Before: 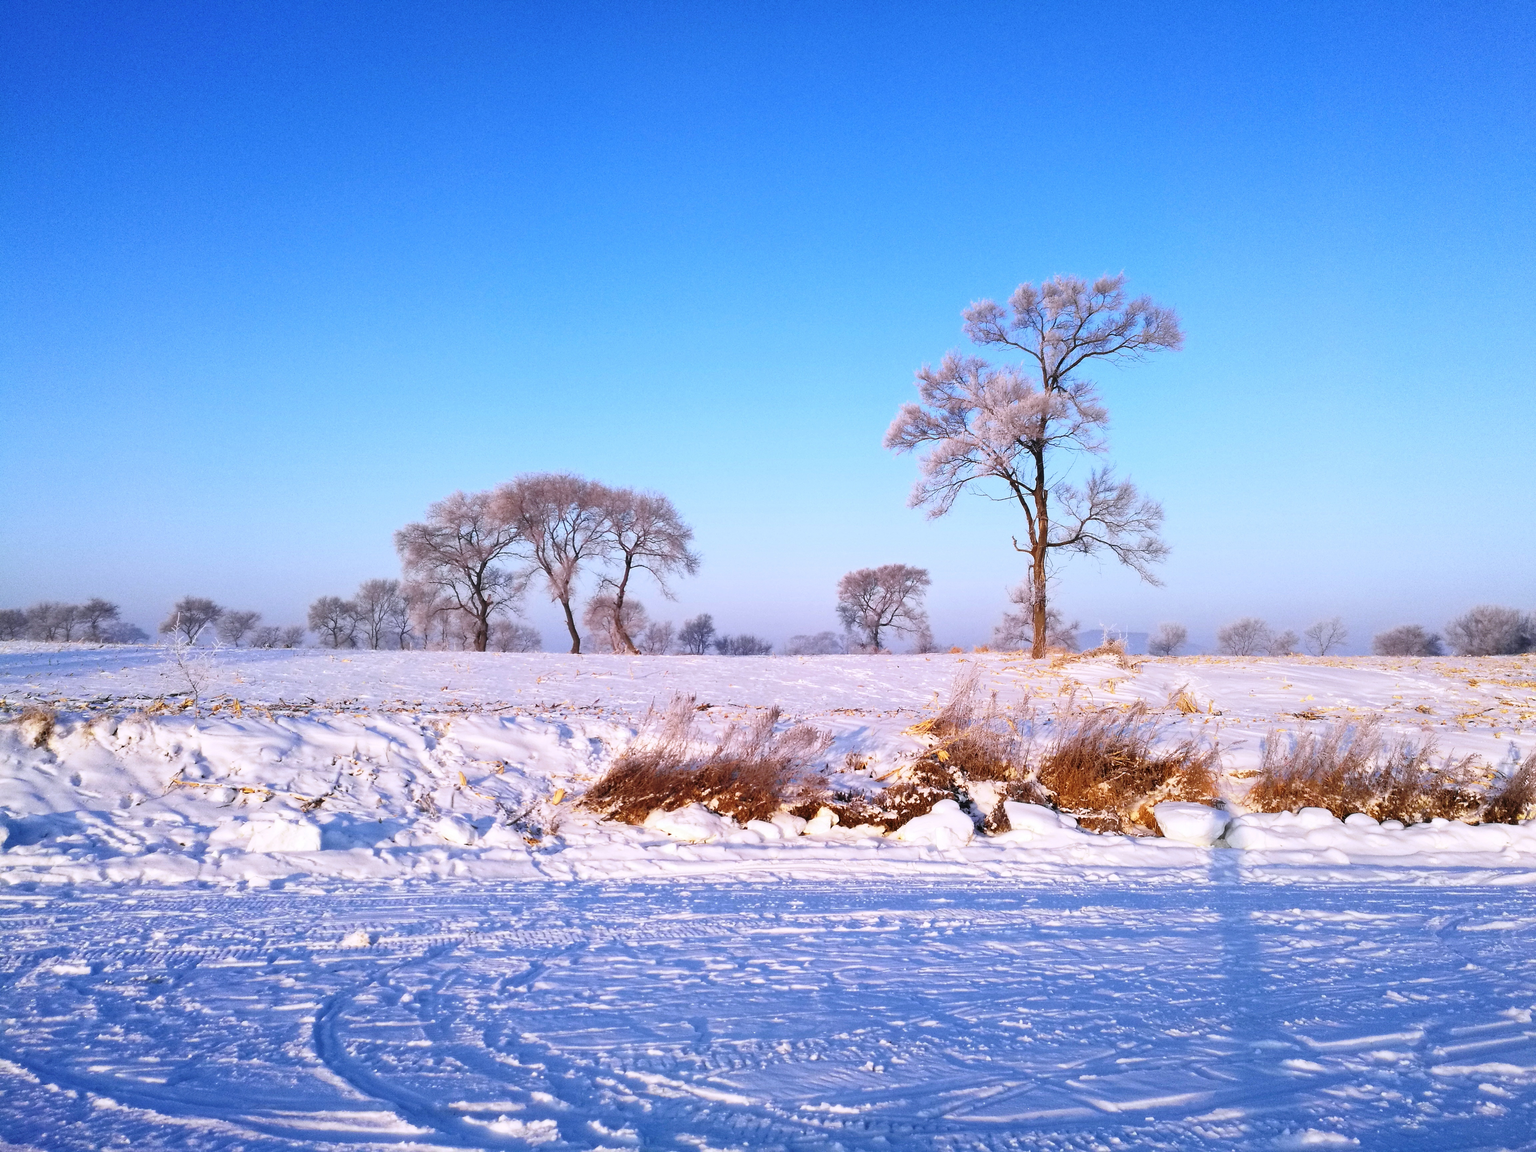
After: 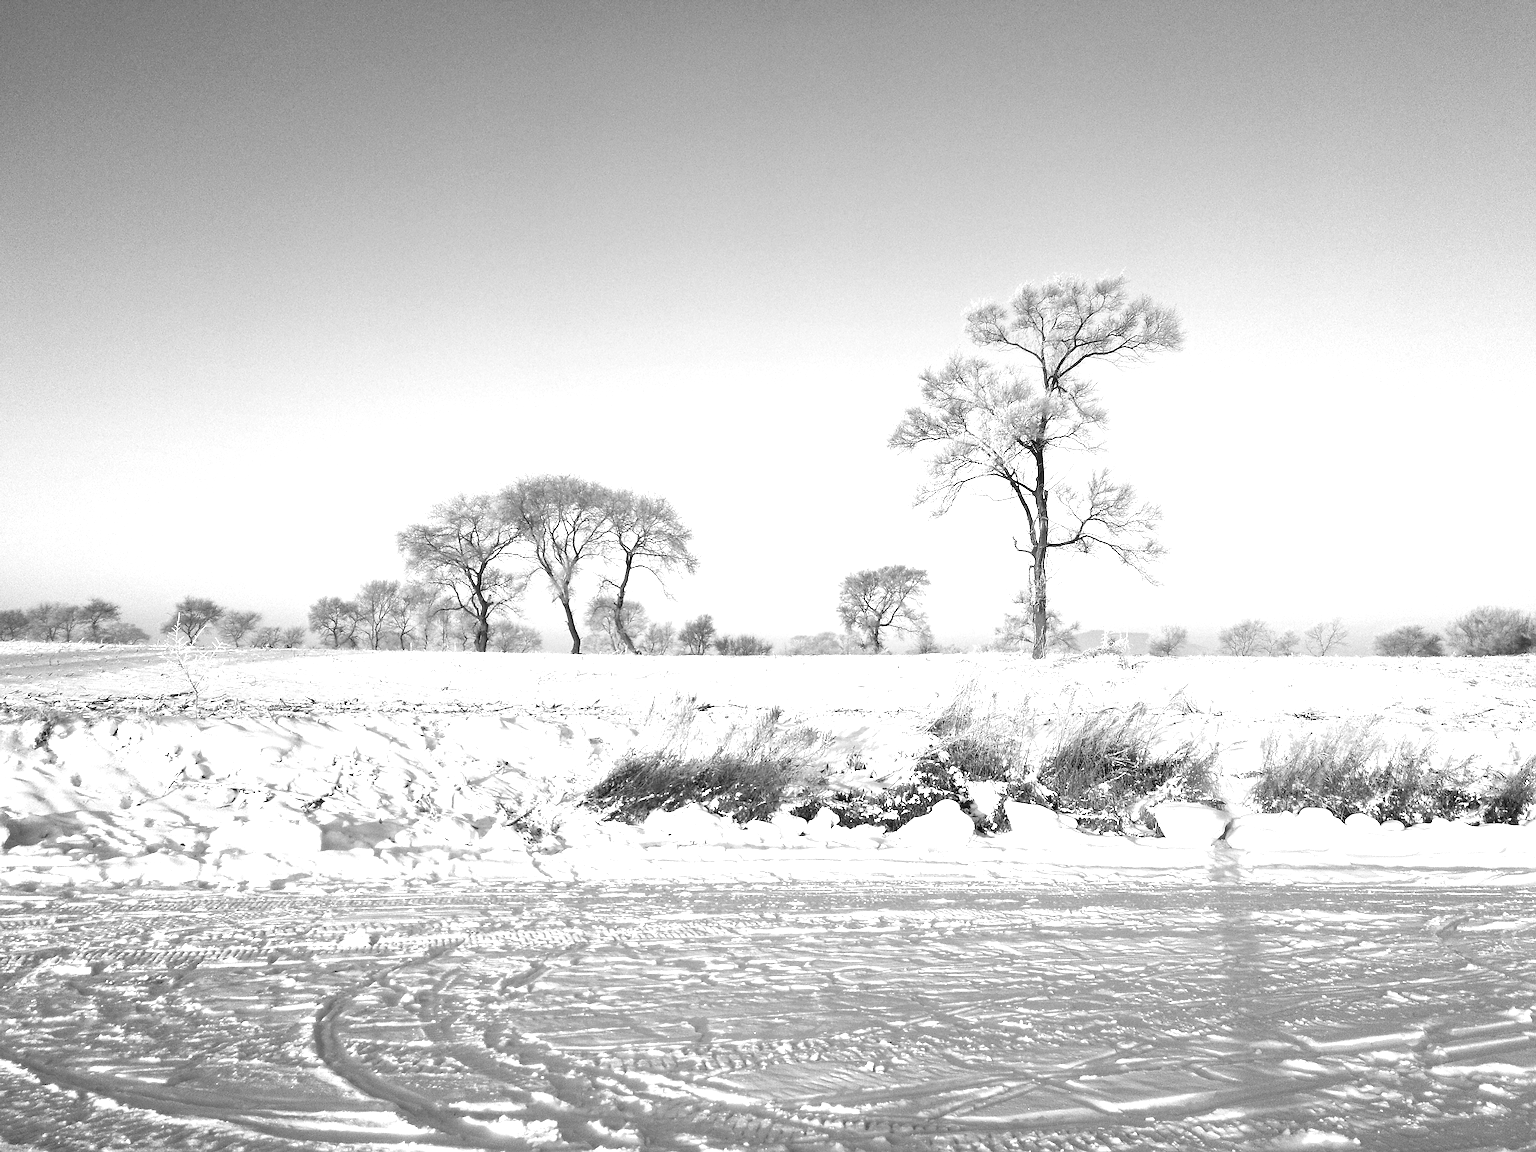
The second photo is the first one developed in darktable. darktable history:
monochrome: on, module defaults
sharpen: on, module defaults
exposure: exposure 0.935 EV, compensate highlight preservation false
